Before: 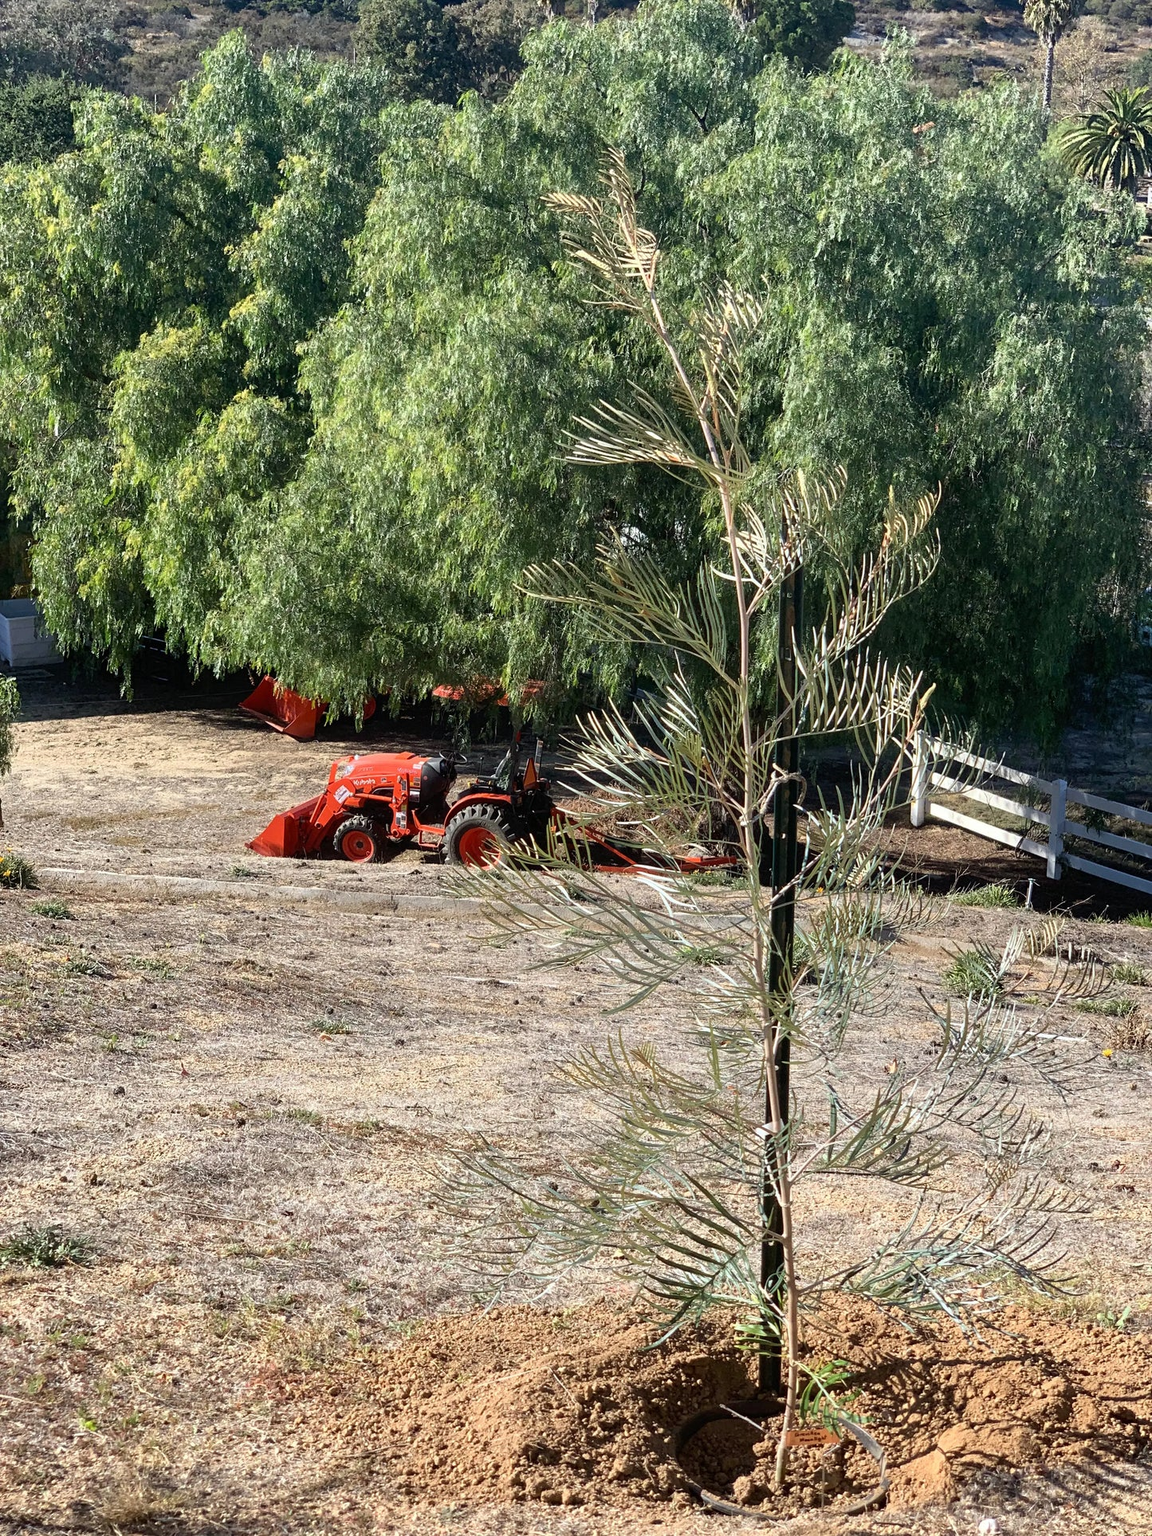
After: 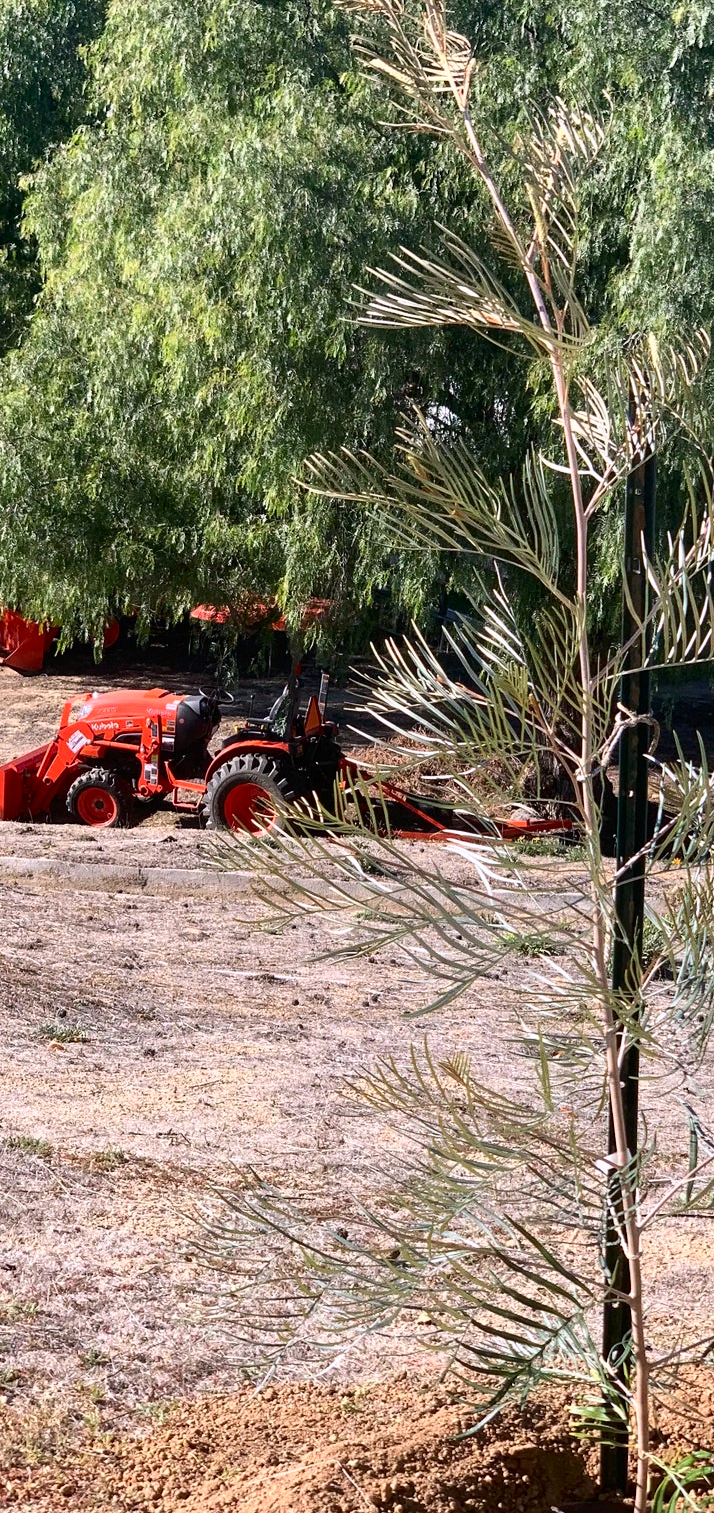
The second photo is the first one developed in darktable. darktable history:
white balance: red 1.05, blue 1.072
contrast brightness saturation: contrast 0.15, brightness -0.01, saturation 0.1
crop and rotate: angle 0.02°, left 24.353%, top 13.219%, right 26.156%, bottom 8.224%
